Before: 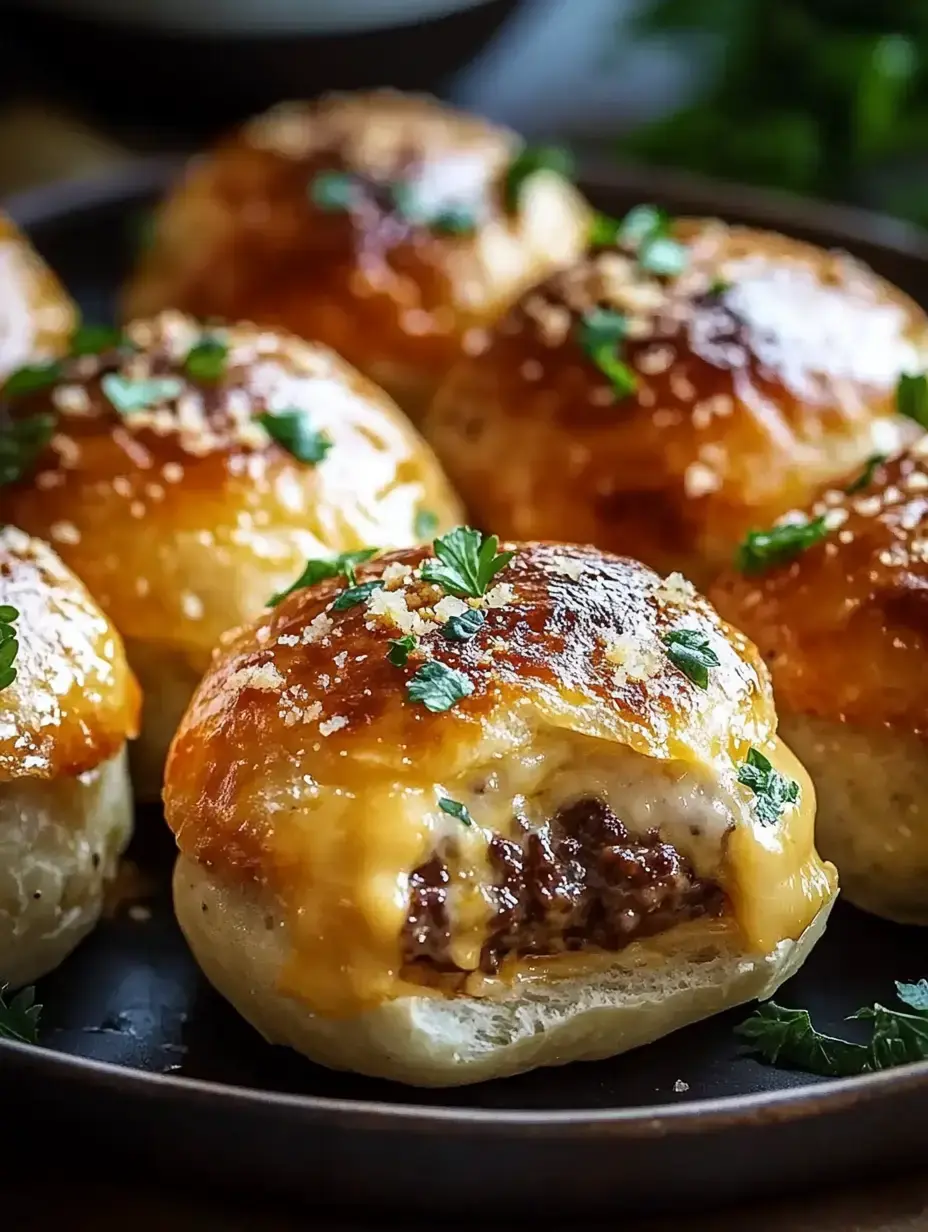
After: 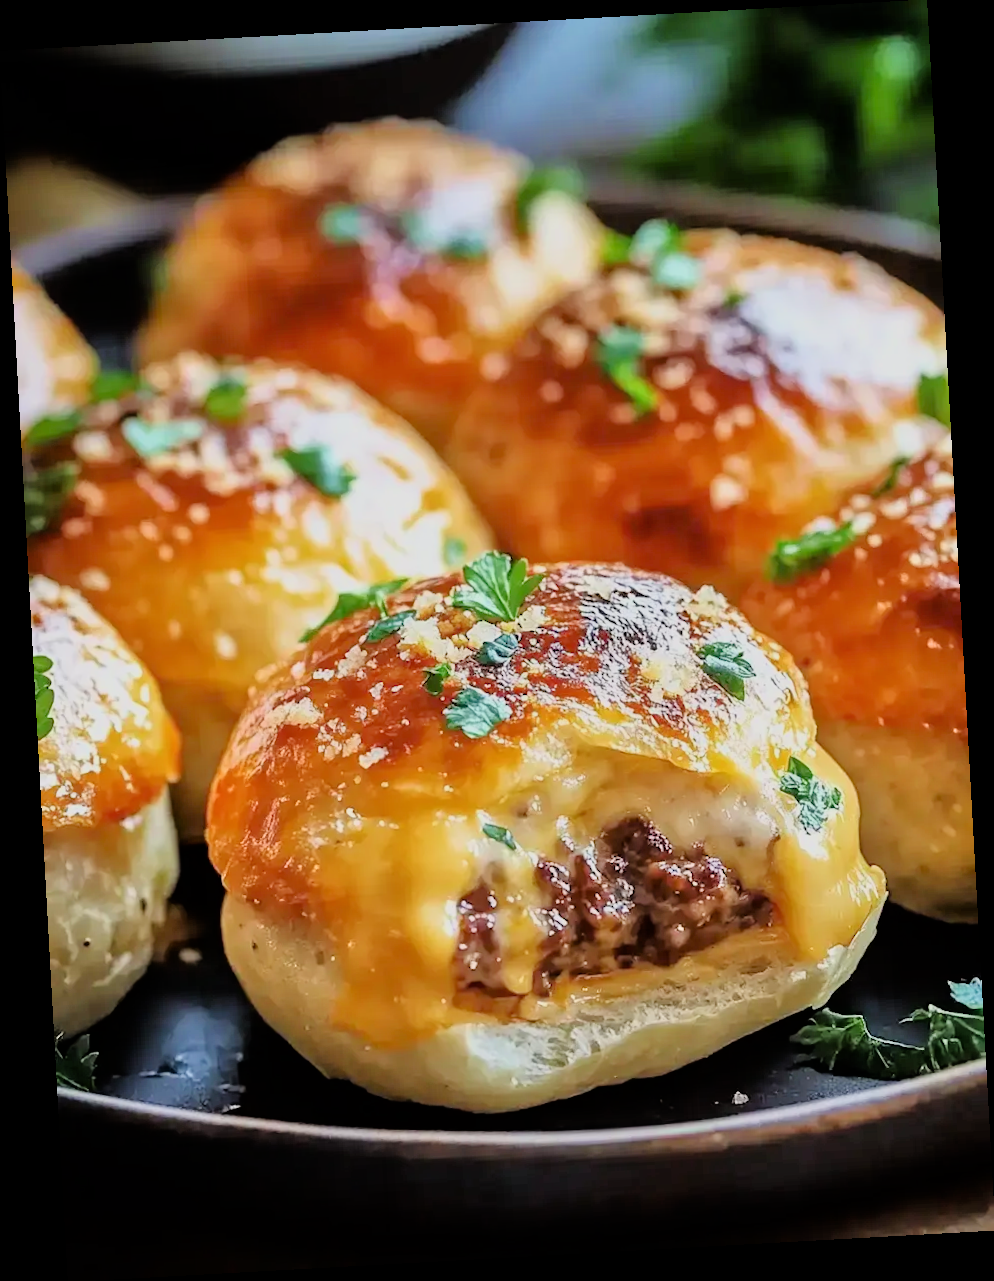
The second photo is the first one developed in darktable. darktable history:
exposure: black level correction 0, exposure 0.4 EV, compensate exposure bias true, compensate highlight preservation false
rotate and perspective: rotation -3.18°, automatic cropping off
filmic rgb: black relative exposure -7.65 EV, white relative exposure 4.56 EV, hardness 3.61, color science v6 (2022)
tone equalizer: -7 EV 0.15 EV, -6 EV 0.6 EV, -5 EV 1.15 EV, -4 EV 1.33 EV, -3 EV 1.15 EV, -2 EV 0.6 EV, -1 EV 0.15 EV, mask exposure compensation -0.5 EV
